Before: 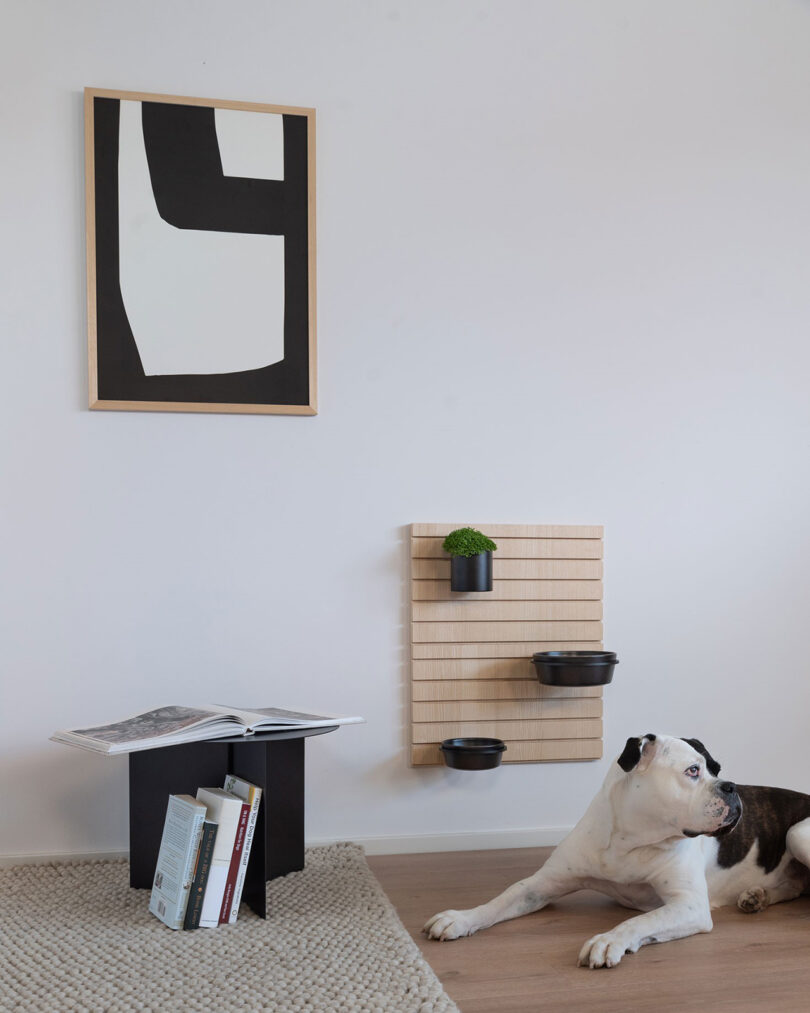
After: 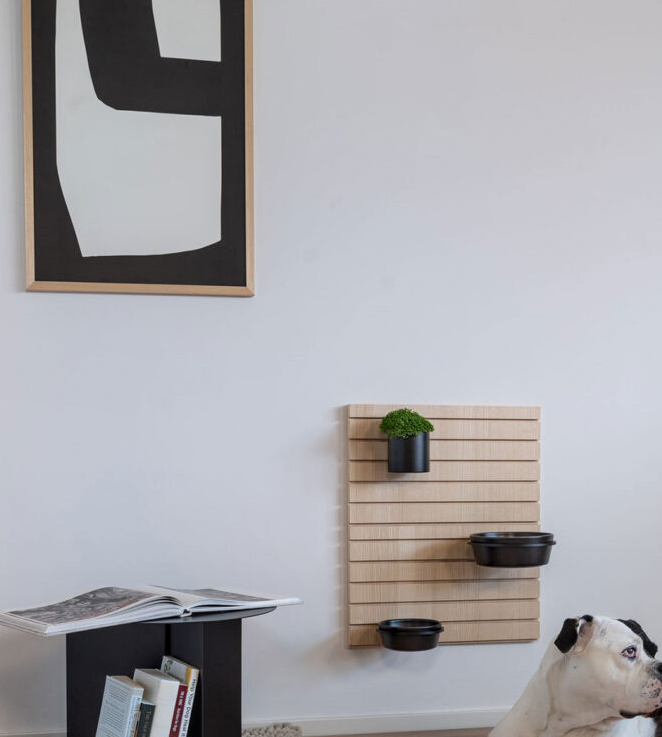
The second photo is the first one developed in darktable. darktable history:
local contrast: on, module defaults
crop: left 7.848%, top 11.763%, right 10.354%, bottom 15.458%
